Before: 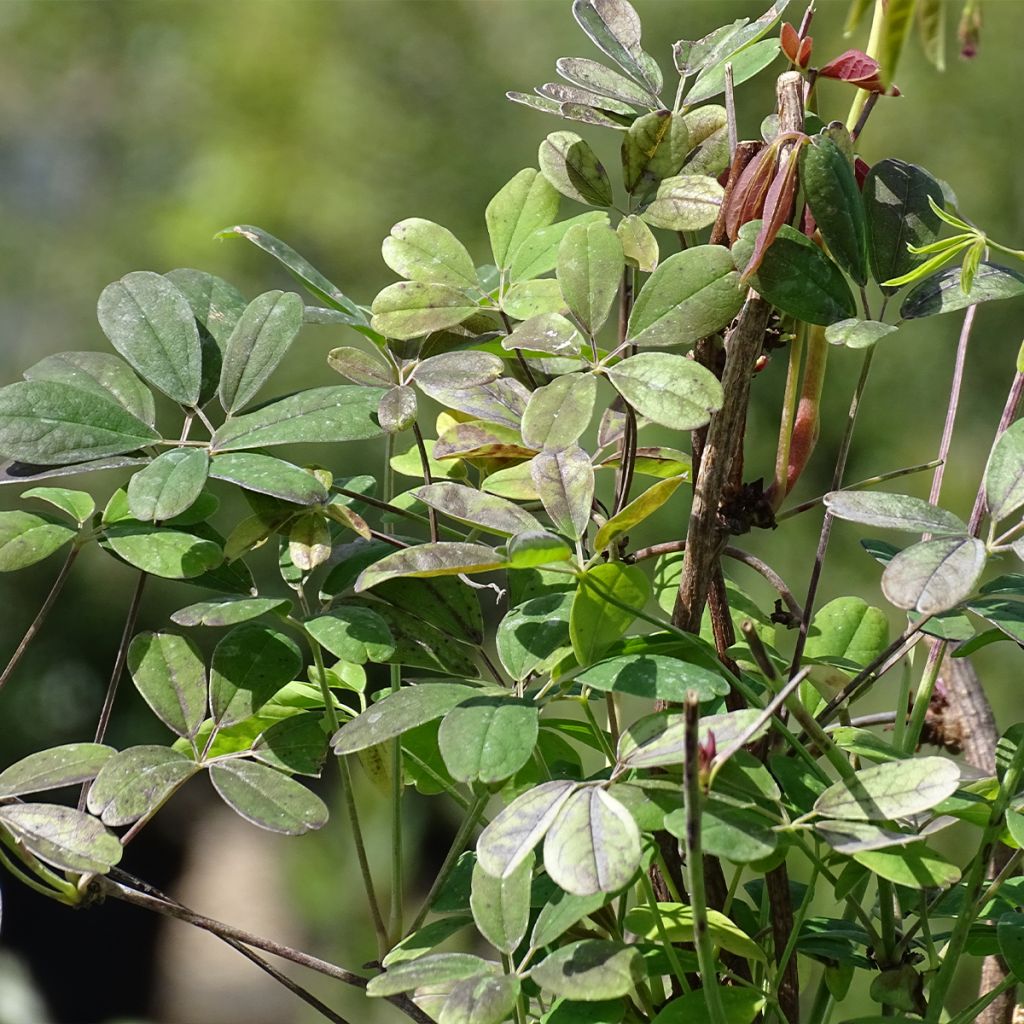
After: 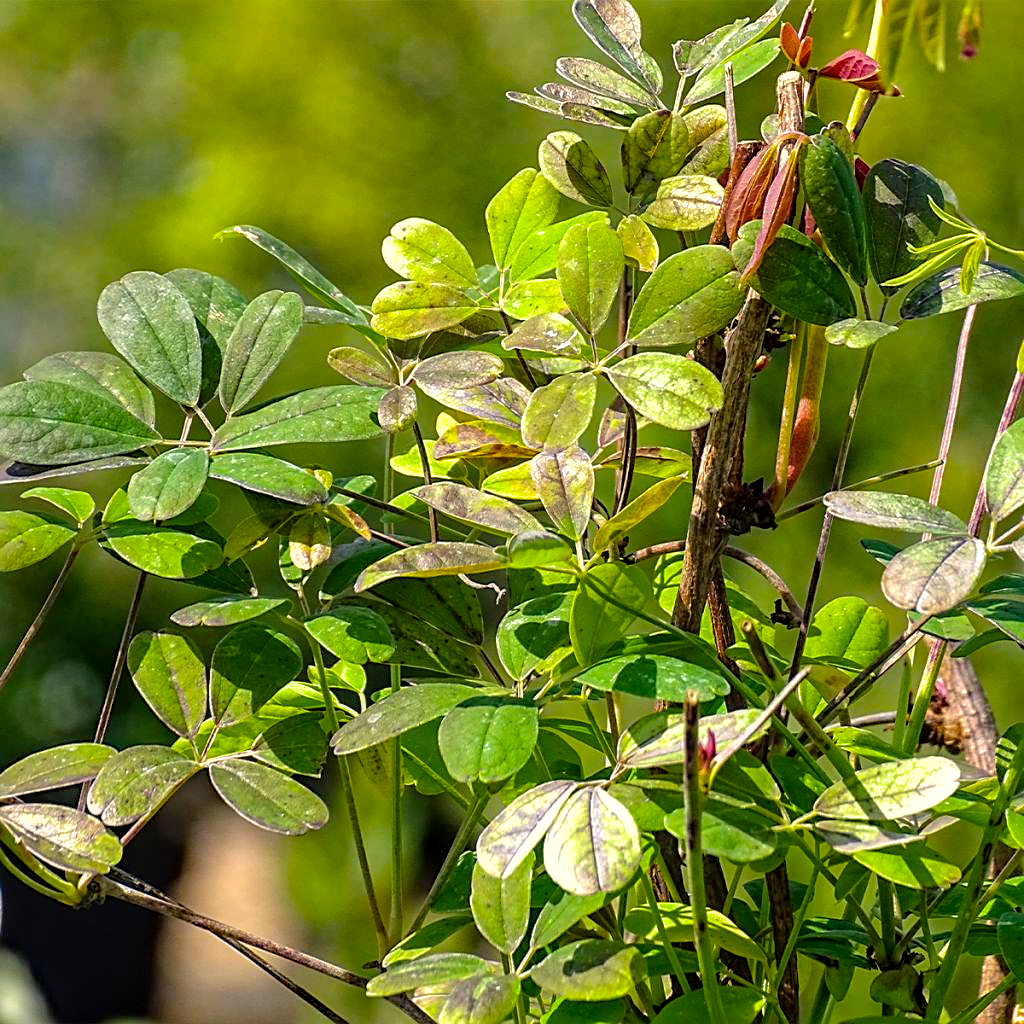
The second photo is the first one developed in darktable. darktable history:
tone equalizer: -8 EV -0.393 EV, -7 EV -0.415 EV, -6 EV -0.346 EV, -5 EV -0.196 EV, -3 EV 0.247 EV, -2 EV 0.306 EV, -1 EV 0.369 EV, +0 EV 0.41 EV
haze removal: compatibility mode true, adaptive false
color balance rgb: highlights gain › chroma 3.095%, highlights gain › hue 75.46°, perceptual saturation grading › global saturation 25.903%, global vibrance 39.337%
sharpen: on, module defaults
local contrast: on, module defaults
shadows and highlights: on, module defaults
